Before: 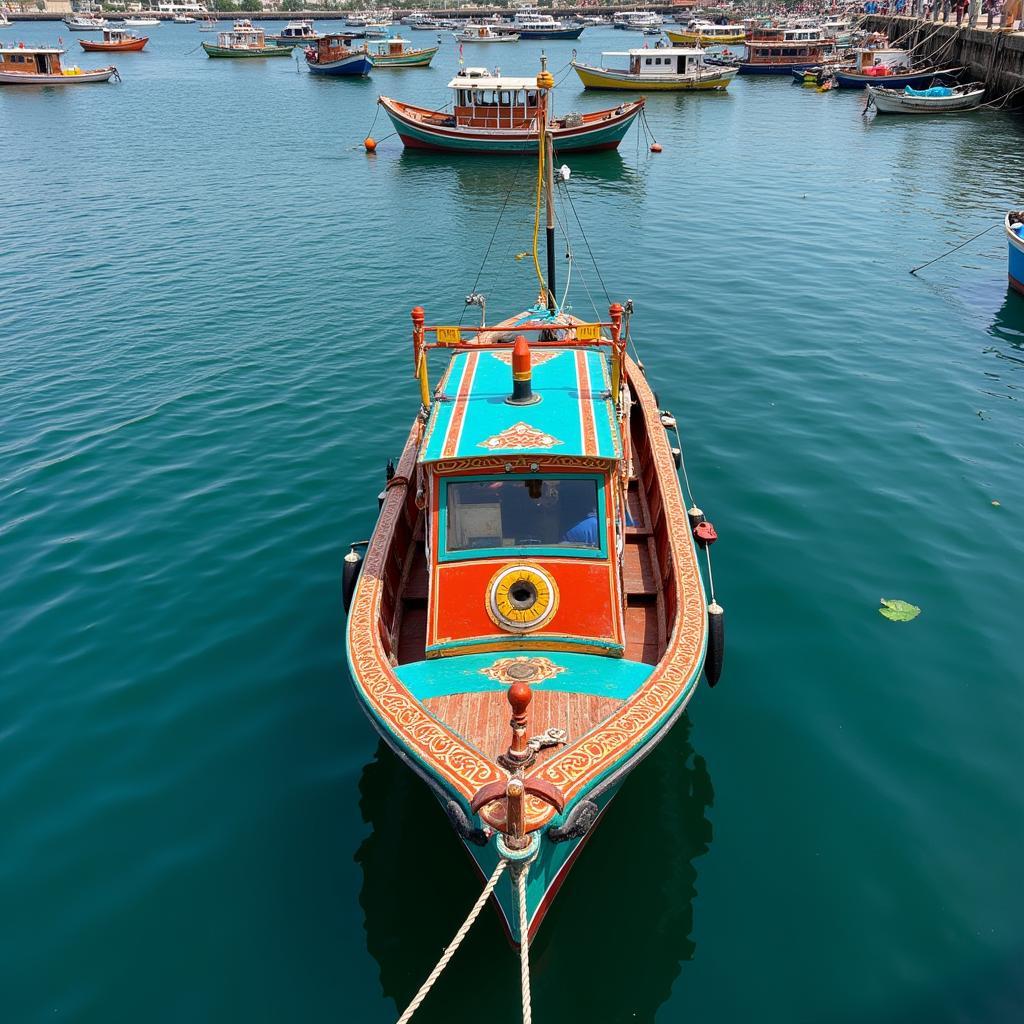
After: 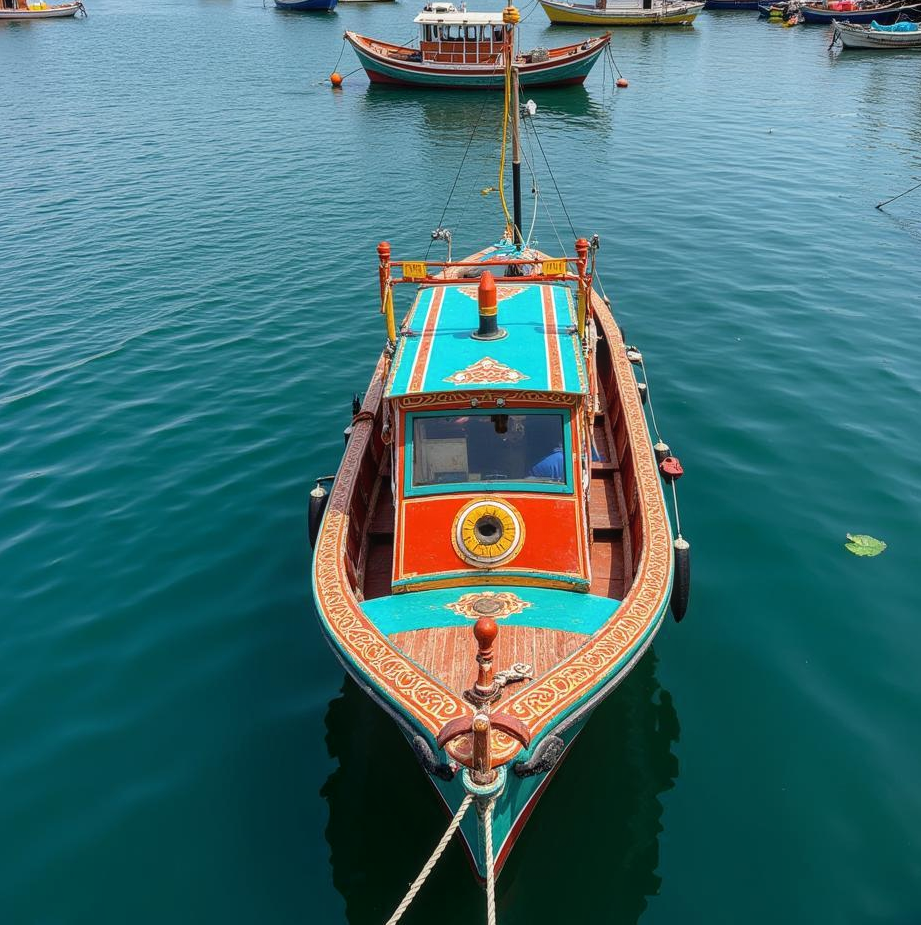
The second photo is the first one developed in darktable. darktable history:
crop: left 3.343%, top 6.37%, right 6.621%, bottom 3.273%
local contrast: on, module defaults
contrast equalizer: y [[0.6 ×6], [0.55 ×6], [0 ×6], [0 ×6], [0 ×6]], mix -0.305
